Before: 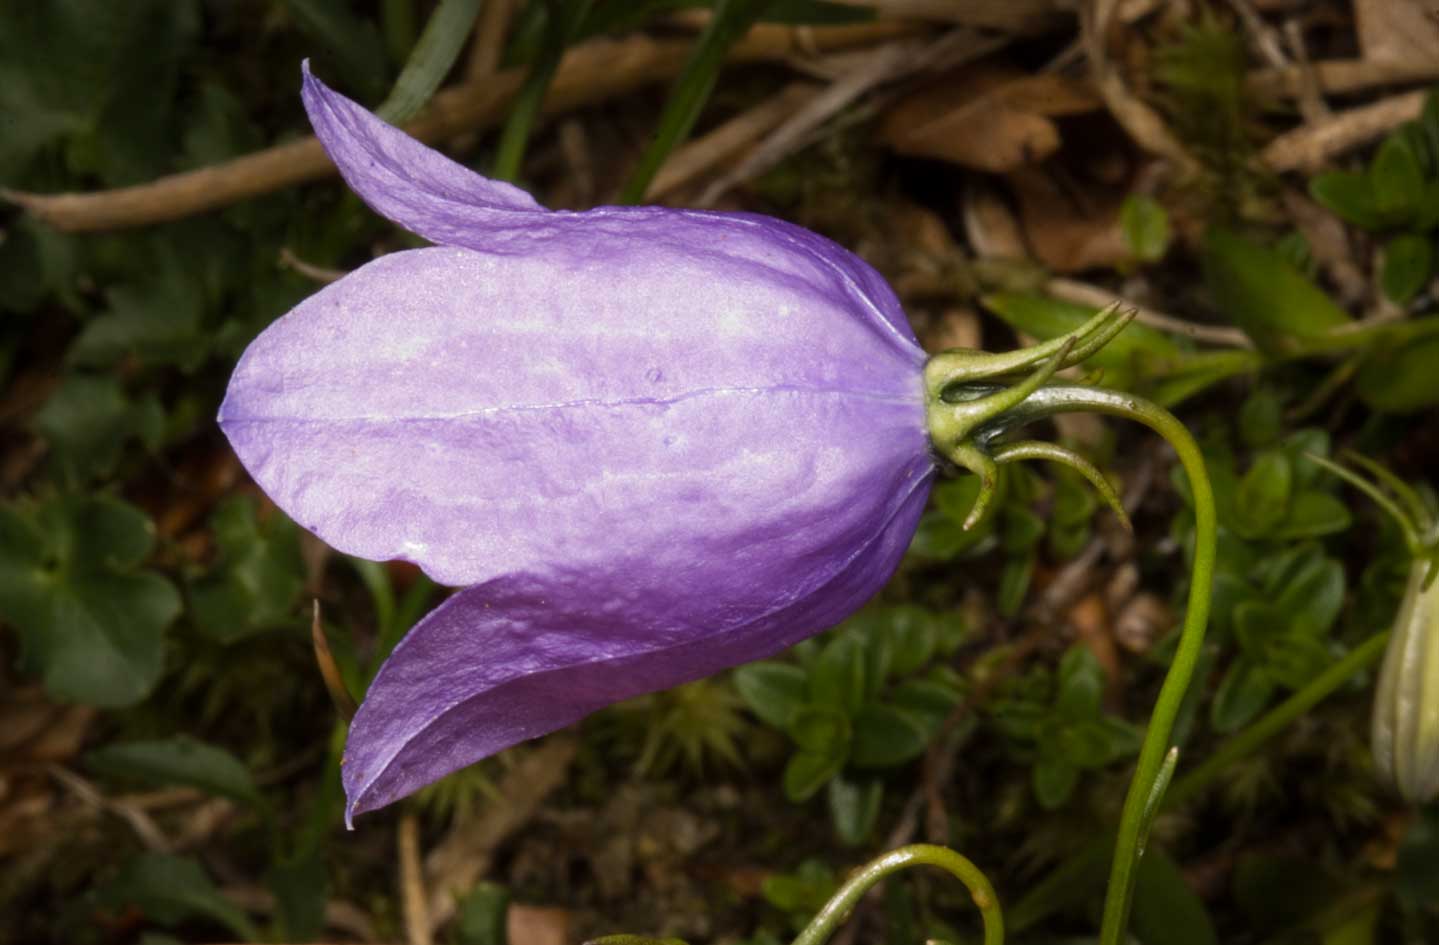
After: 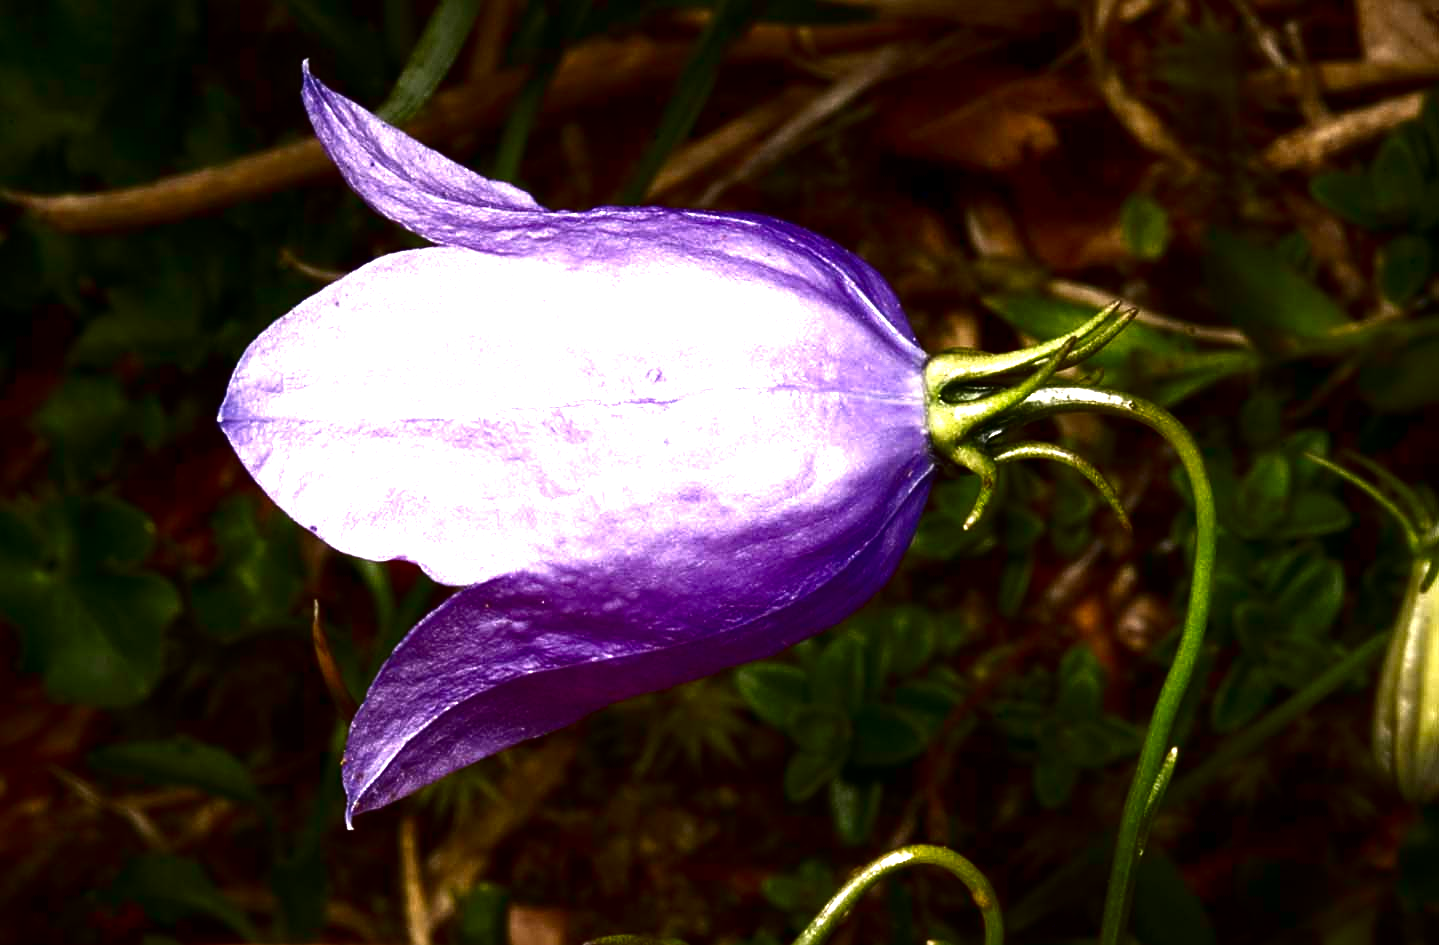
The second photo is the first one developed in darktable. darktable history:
exposure: black level correction 0, exposure 1.1 EV, compensate exposure bias true, compensate highlight preservation false
contrast brightness saturation: contrast 0.09, brightness -0.59, saturation 0.17
sharpen: amount 0.55
